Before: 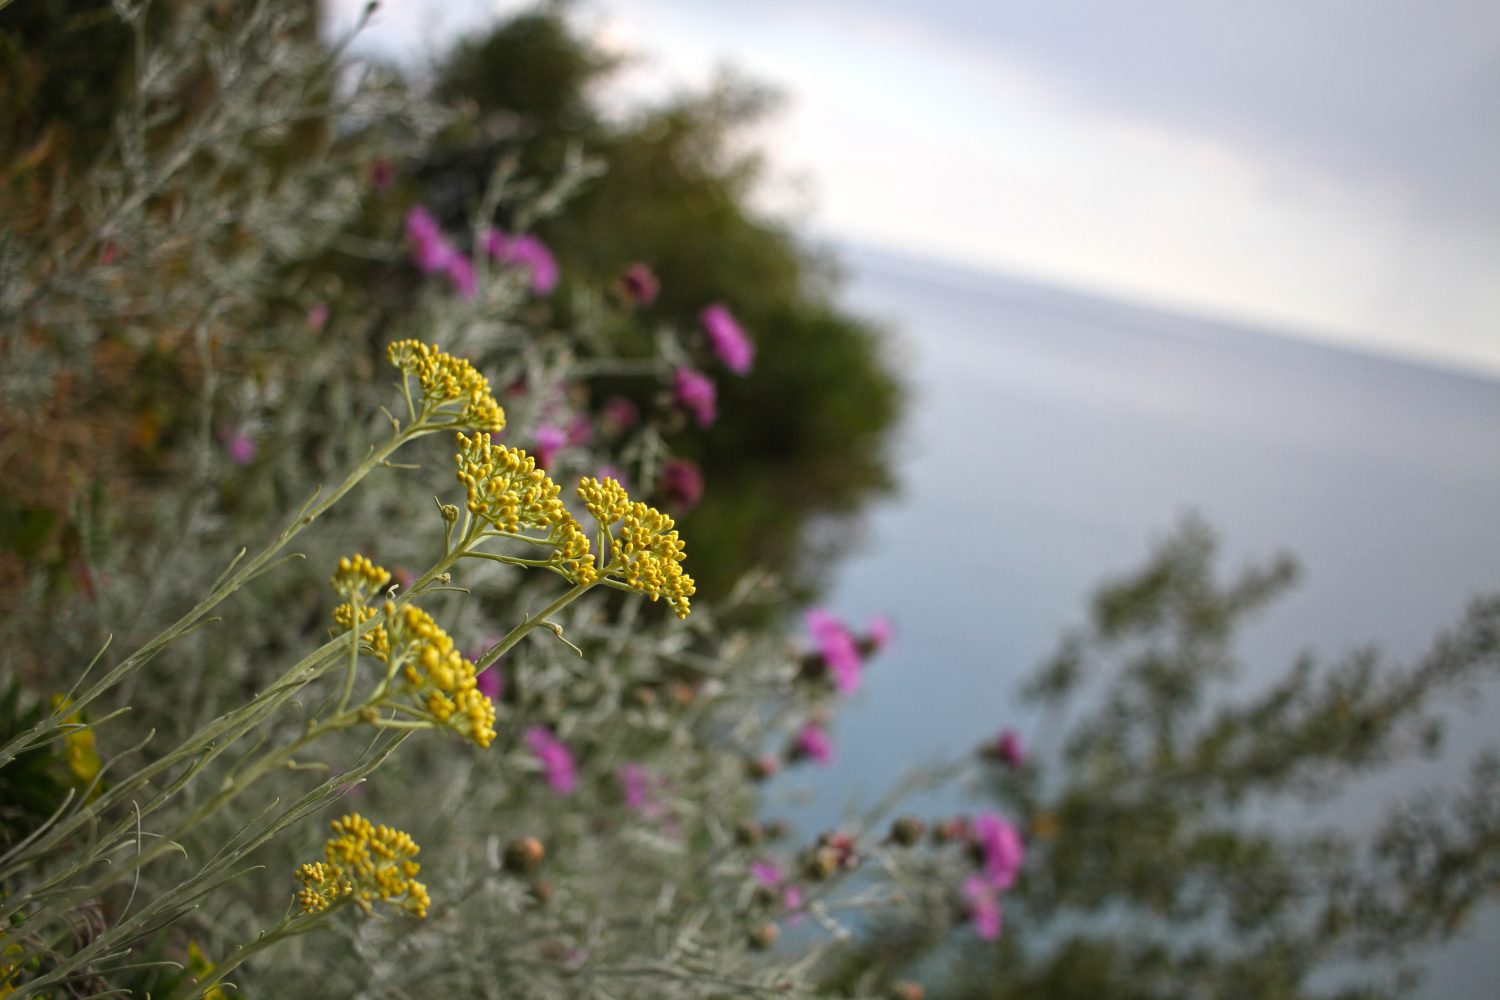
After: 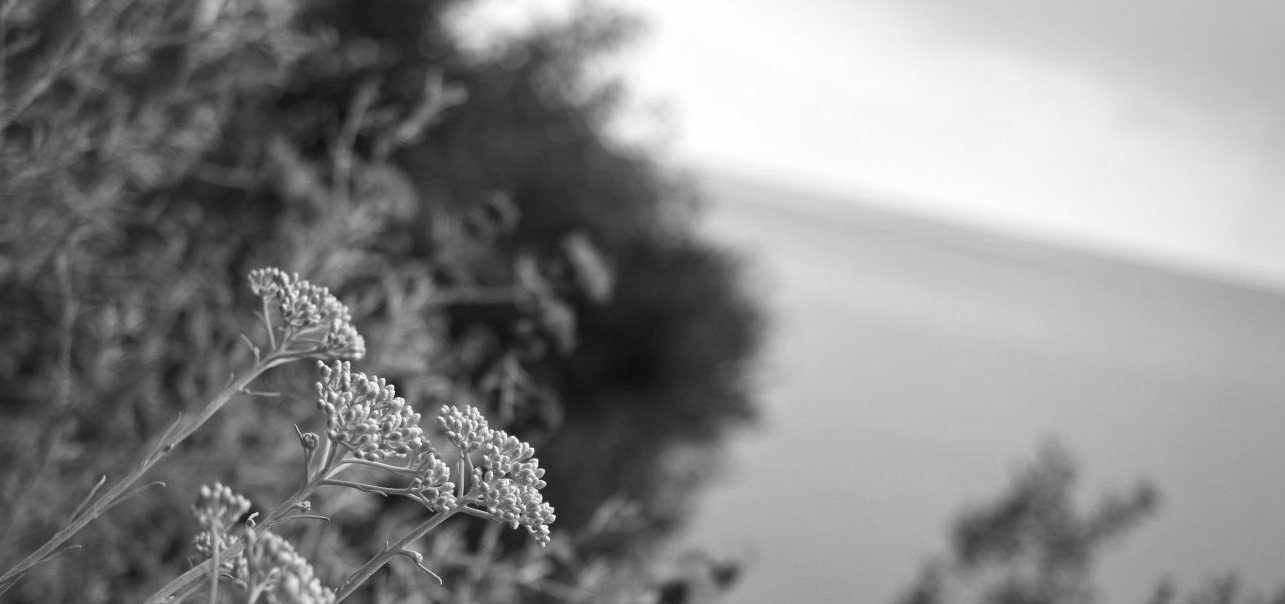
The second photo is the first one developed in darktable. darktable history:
monochrome: a 16.01, b -2.65, highlights 0.52
crop and rotate: left 9.345%, top 7.22%, right 4.982%, bottom 32.331%
